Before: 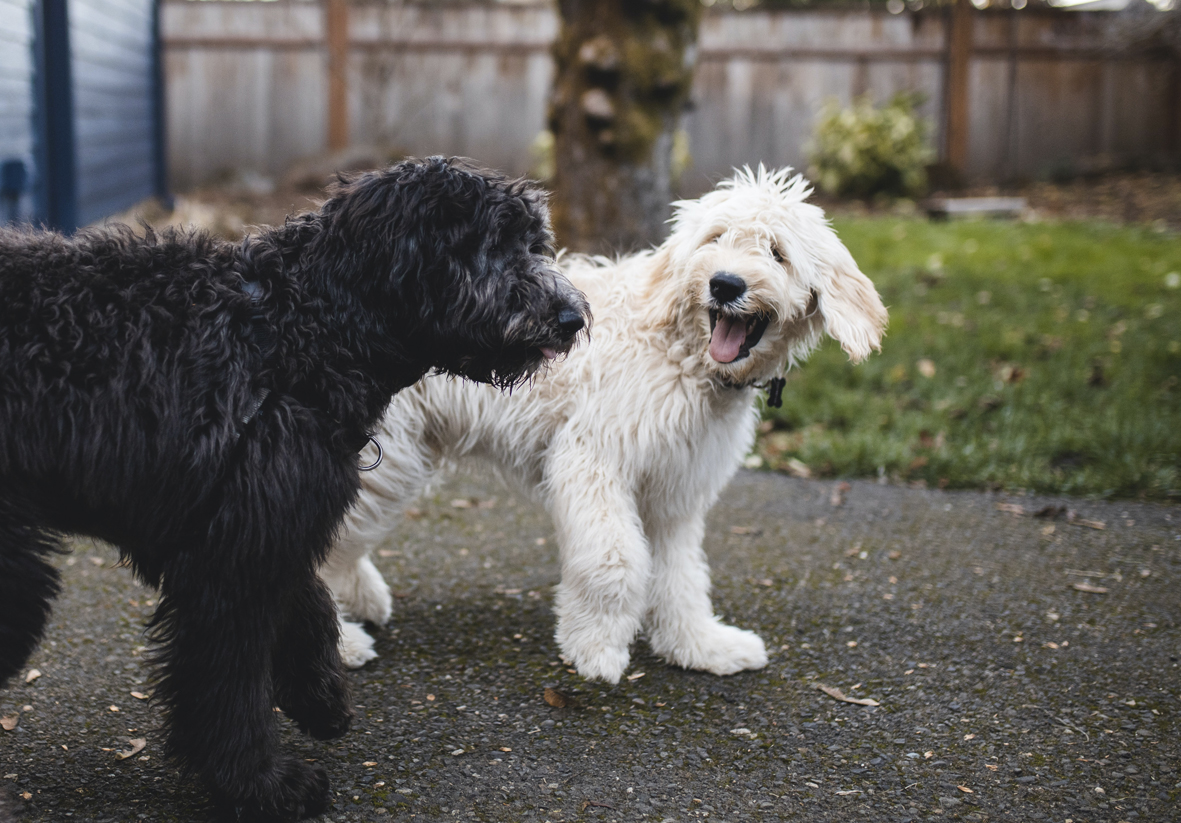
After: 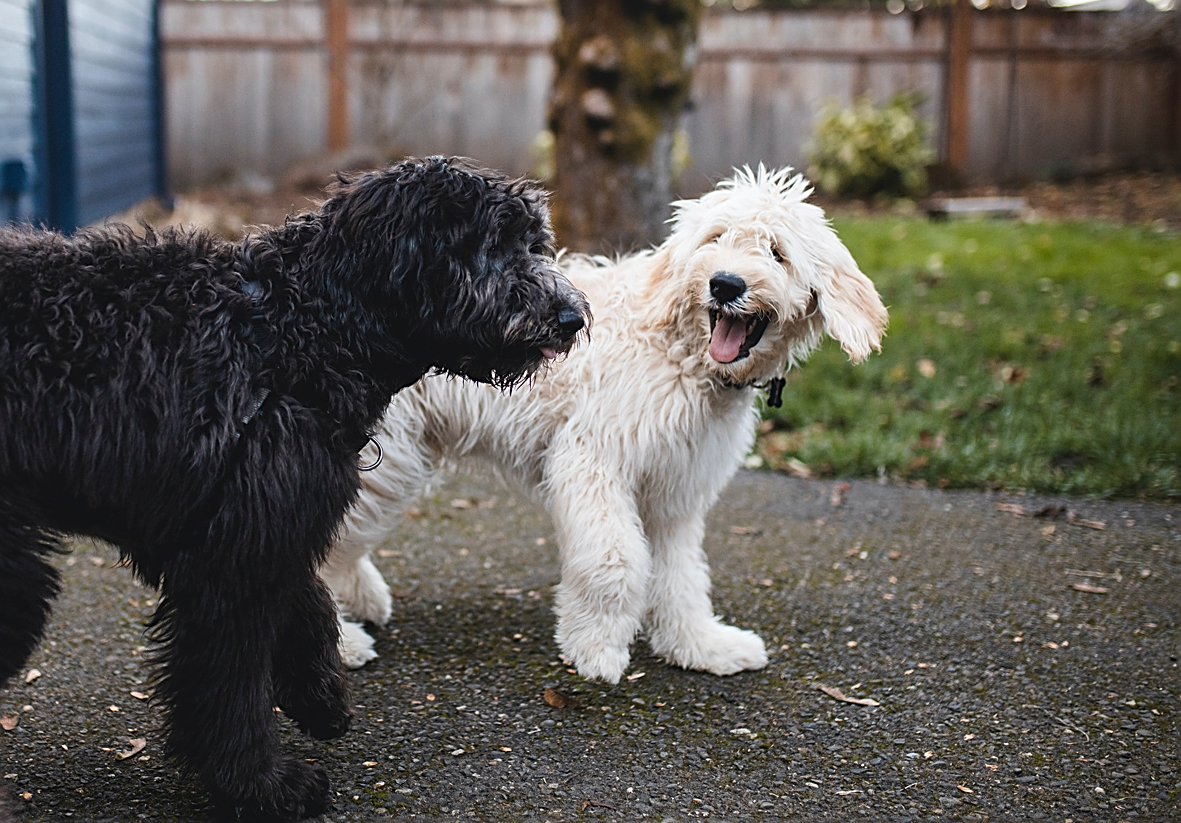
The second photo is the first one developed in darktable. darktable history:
sharpen: amount 0.739
